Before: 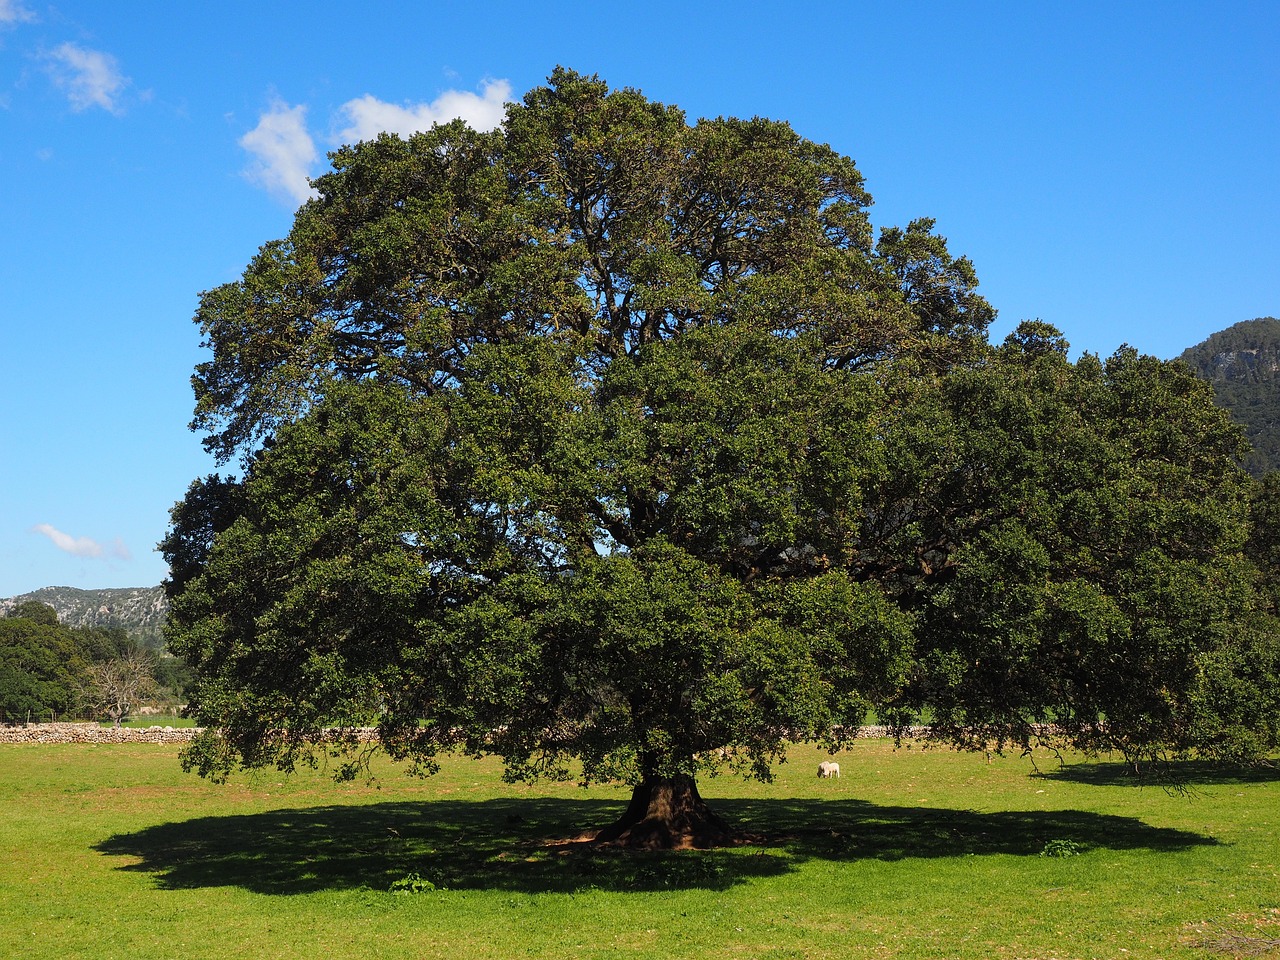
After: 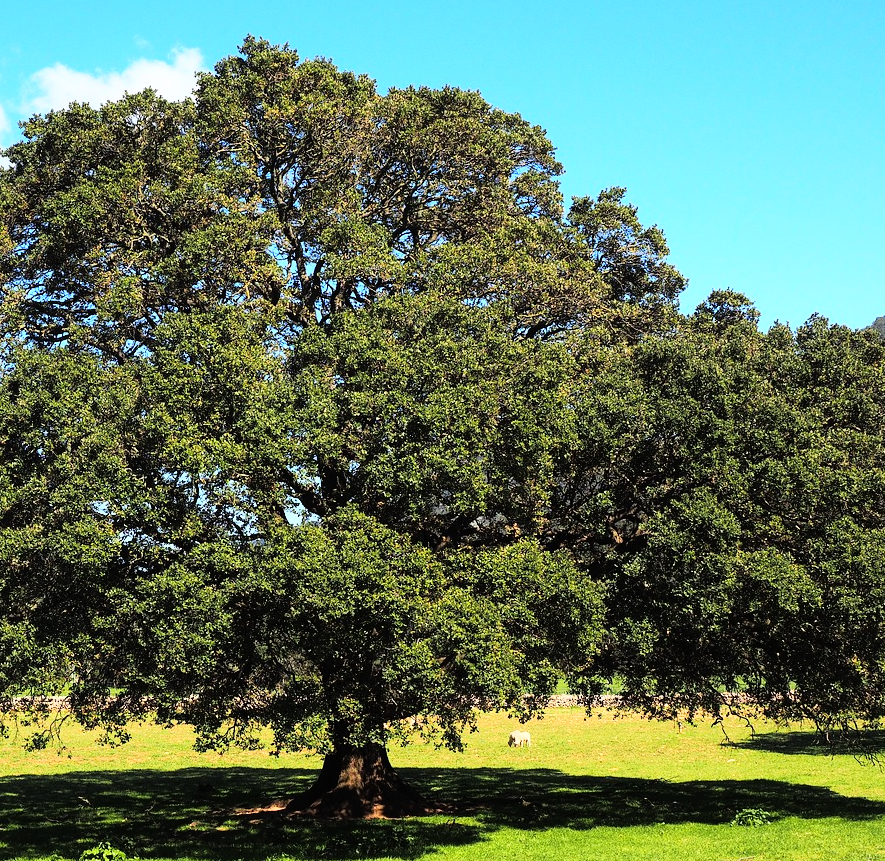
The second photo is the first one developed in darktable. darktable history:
base curve: curves: ch0 [(0, 0) (0.012, 0.01) (0.073, 0.168) (0.31, 0.711) (0.645, 0.957) (1, 1)]
crop and rotate: left 24.146%, top 3.308%, right 6.697%, bottom 6.952%
